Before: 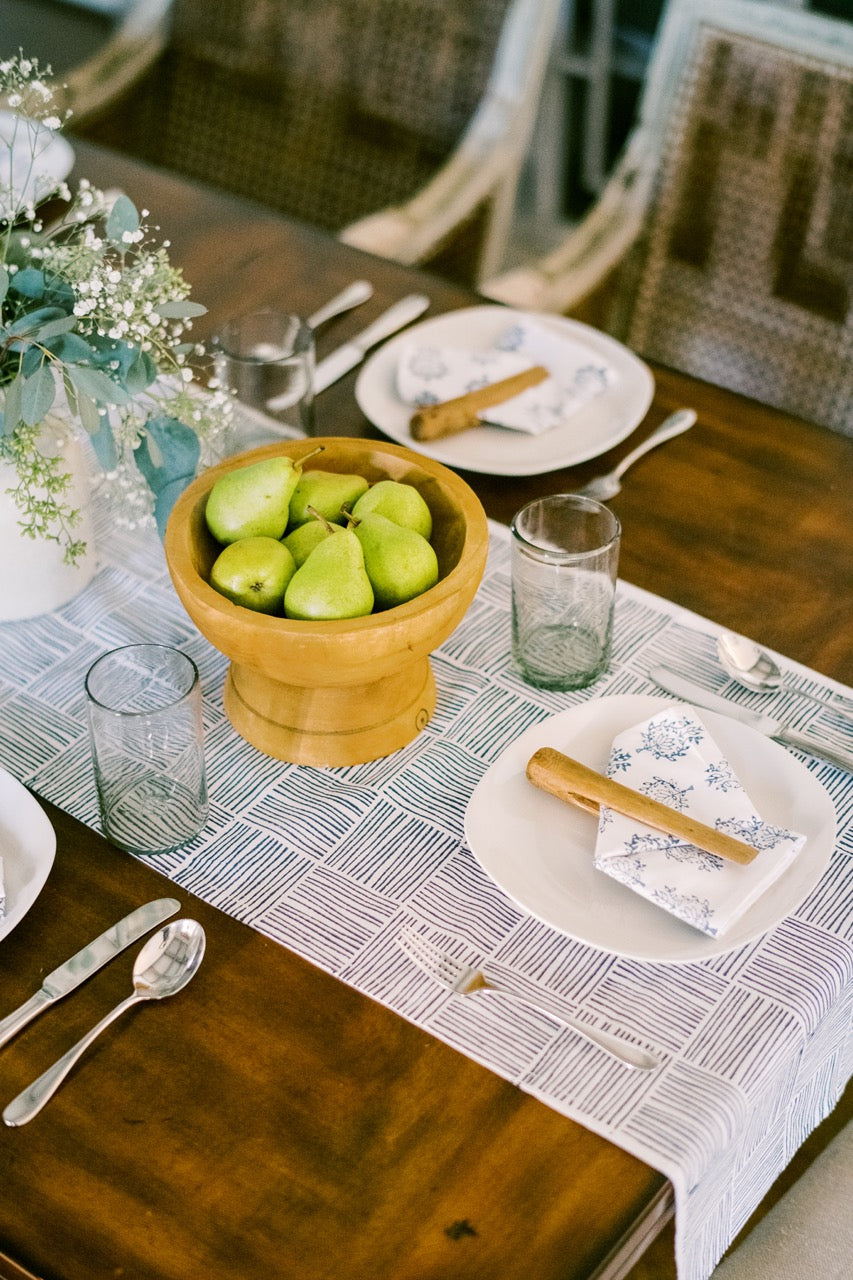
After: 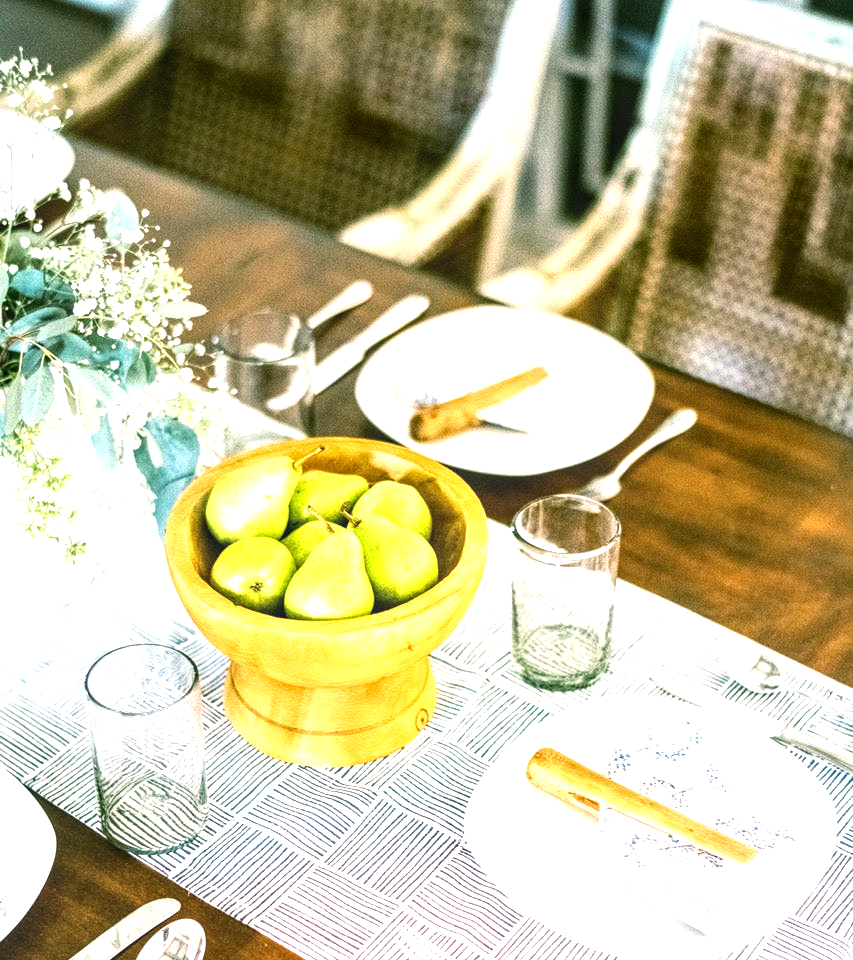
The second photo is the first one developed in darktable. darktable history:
tone equalizer: -8 EV -0.405 EV, -7 EV -0.36 EV, -6 EV -0.356 EV, -5 EV -0.243 EV, -3 EV 0.201 EV, -2 EV 0.314 EV, -1 EV 0.385 EV, +0 EV 0.422 EV, edges refinement/feathering 500, mask exposure compensation -1.57 EV, preserve details guided filter
local contrast: detail 130%
crop: bottom 24.987%
exposure: black level correction 0, exposure 1.097 EV, compensate exposure bias true, compensate highlight preservation false
